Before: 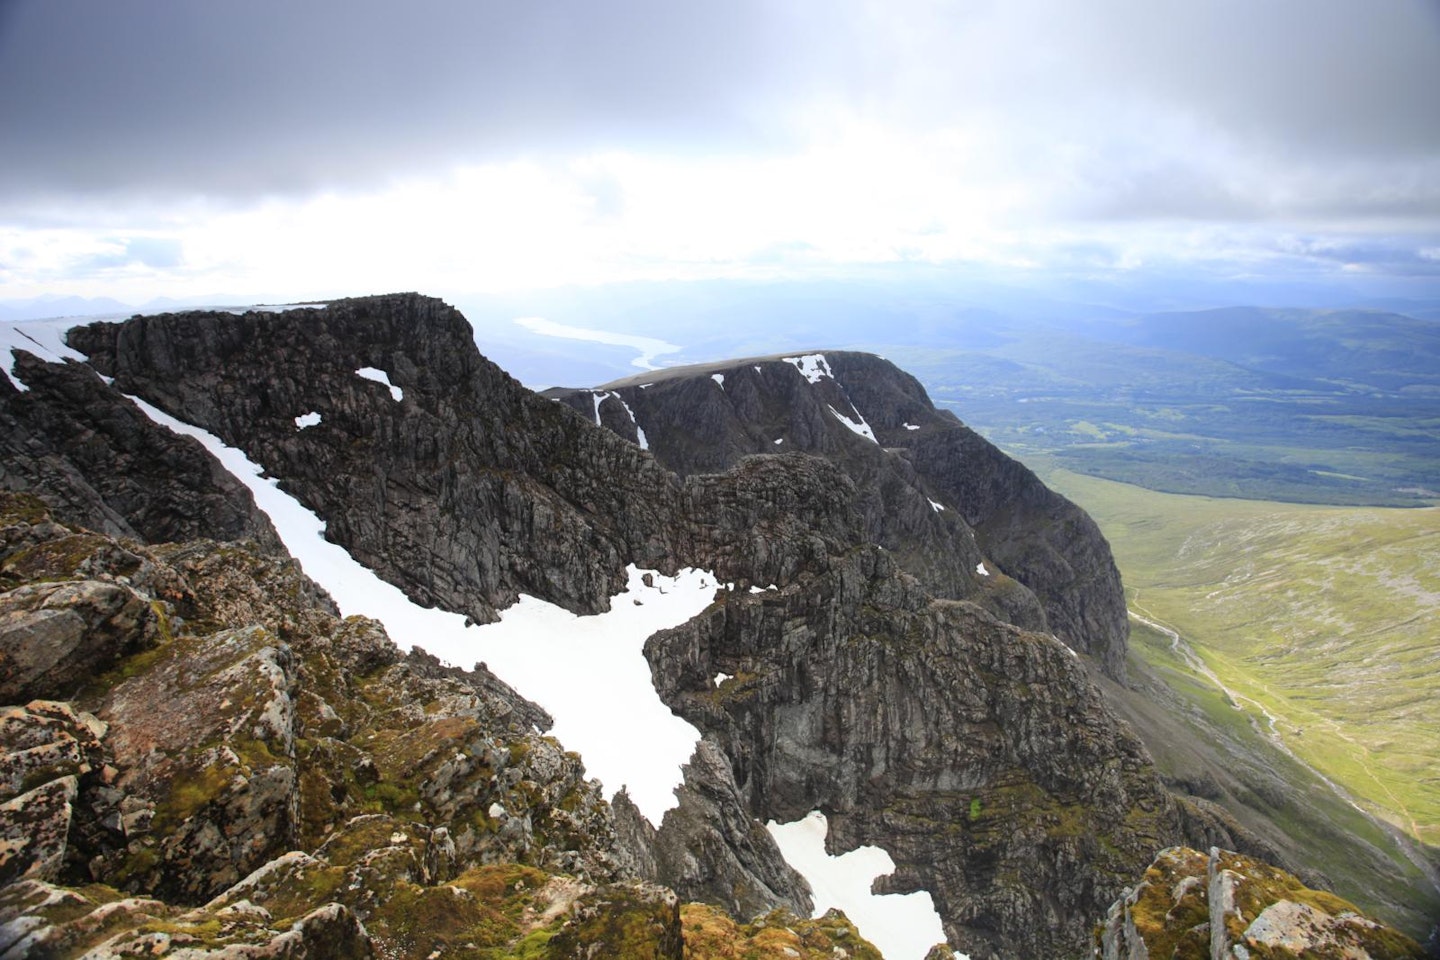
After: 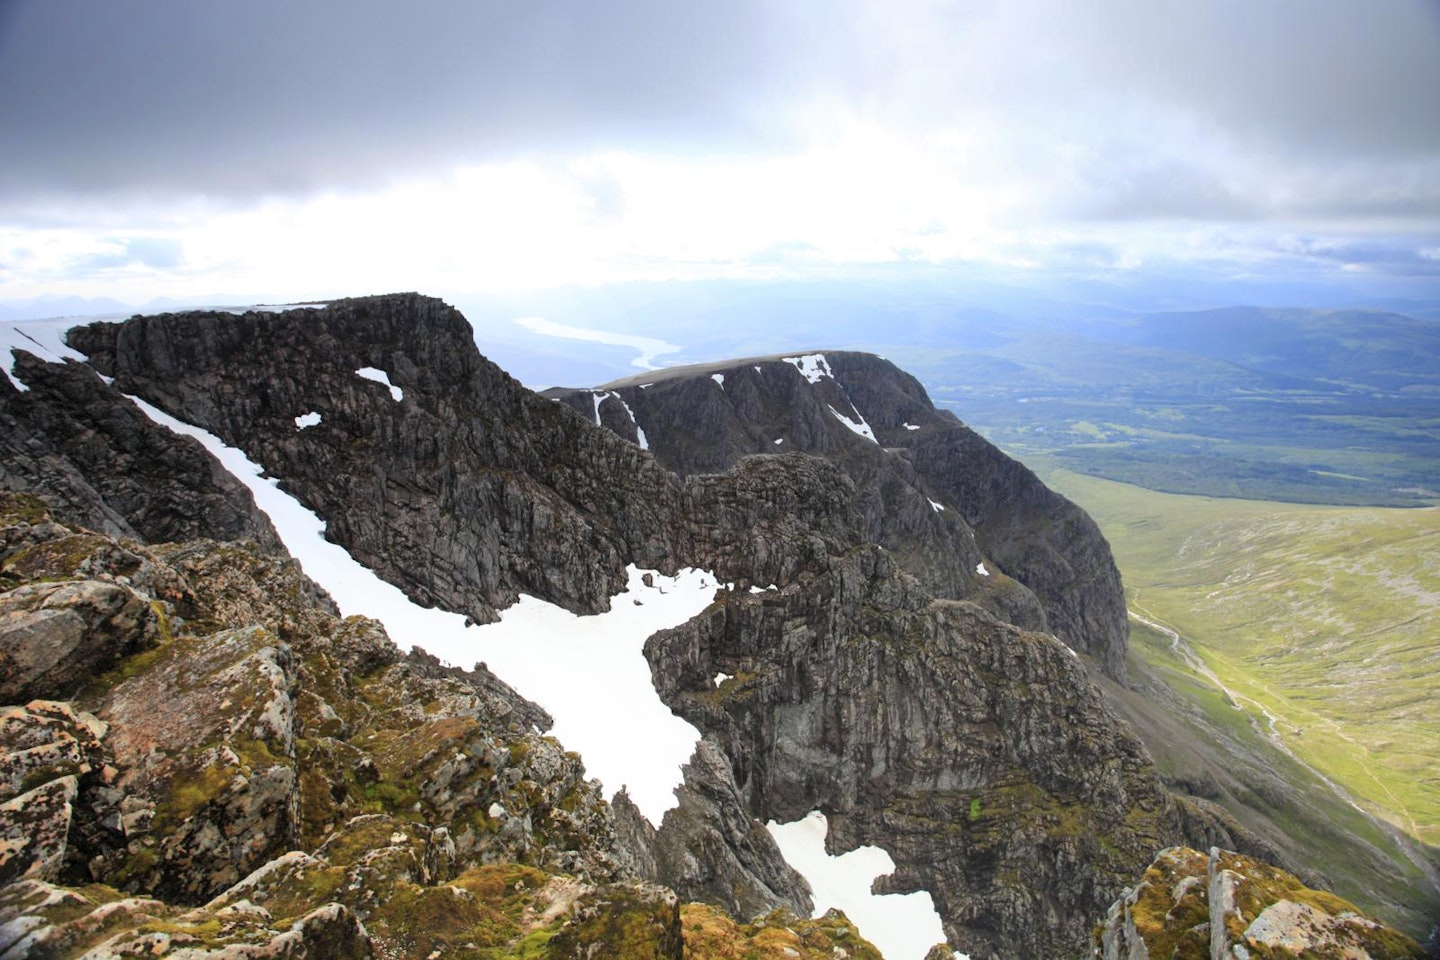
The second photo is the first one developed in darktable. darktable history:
levels: levels [0.018, 0.493, 1]
shadows and highlights: shadows 52.34, highlights -28.23, soften with gaussian
